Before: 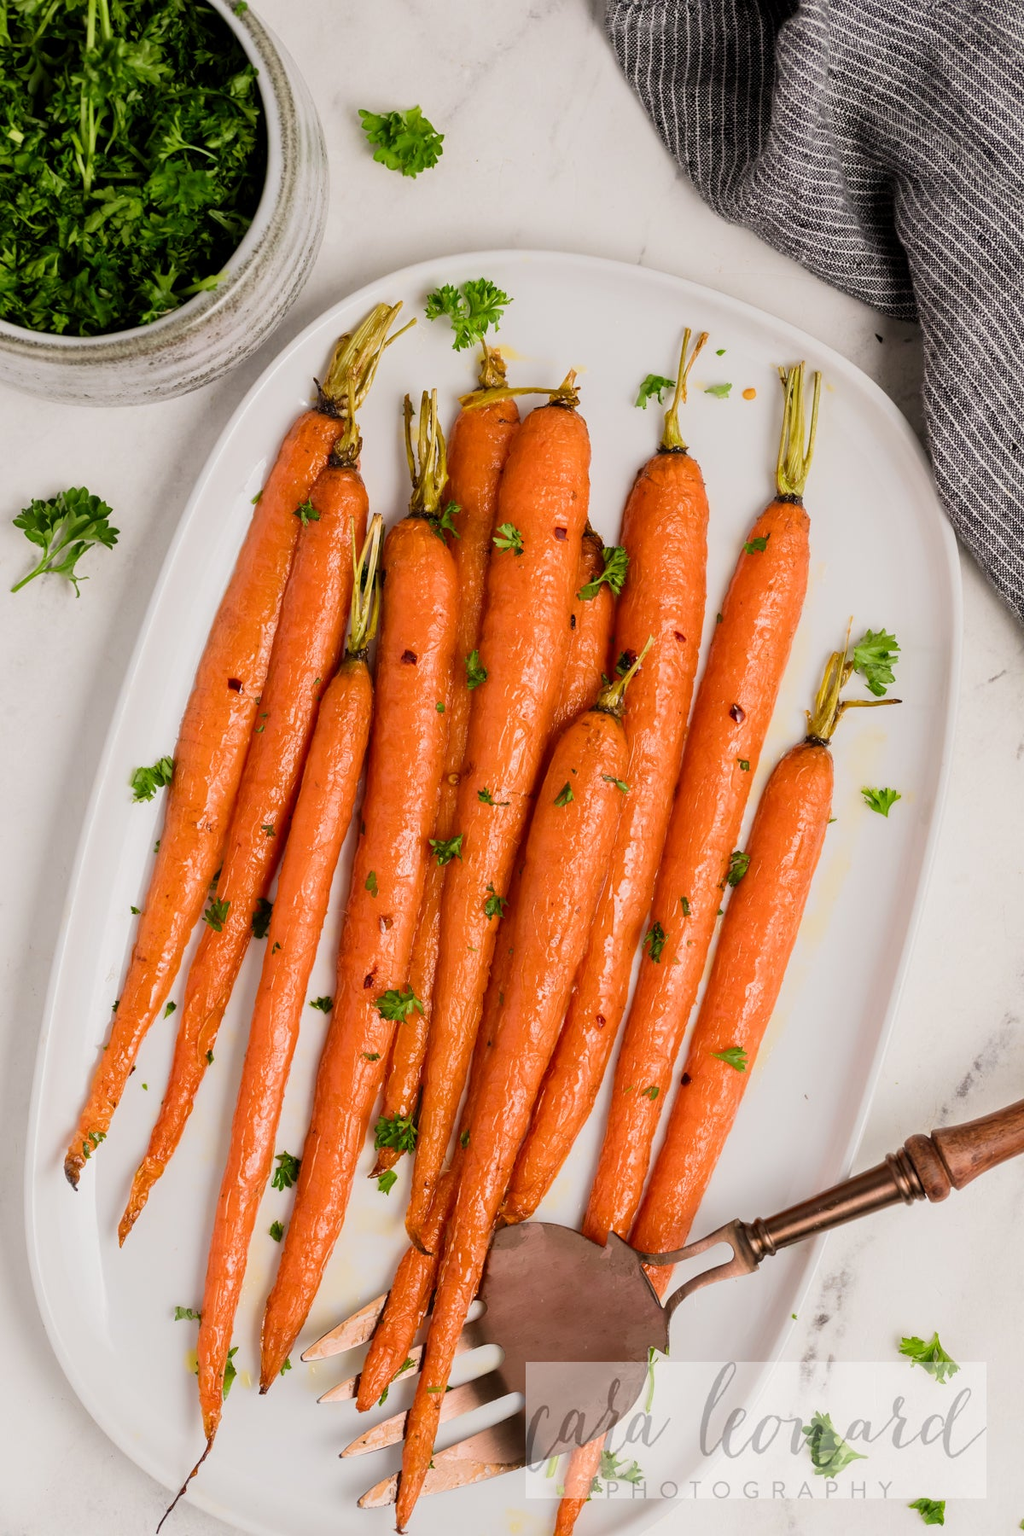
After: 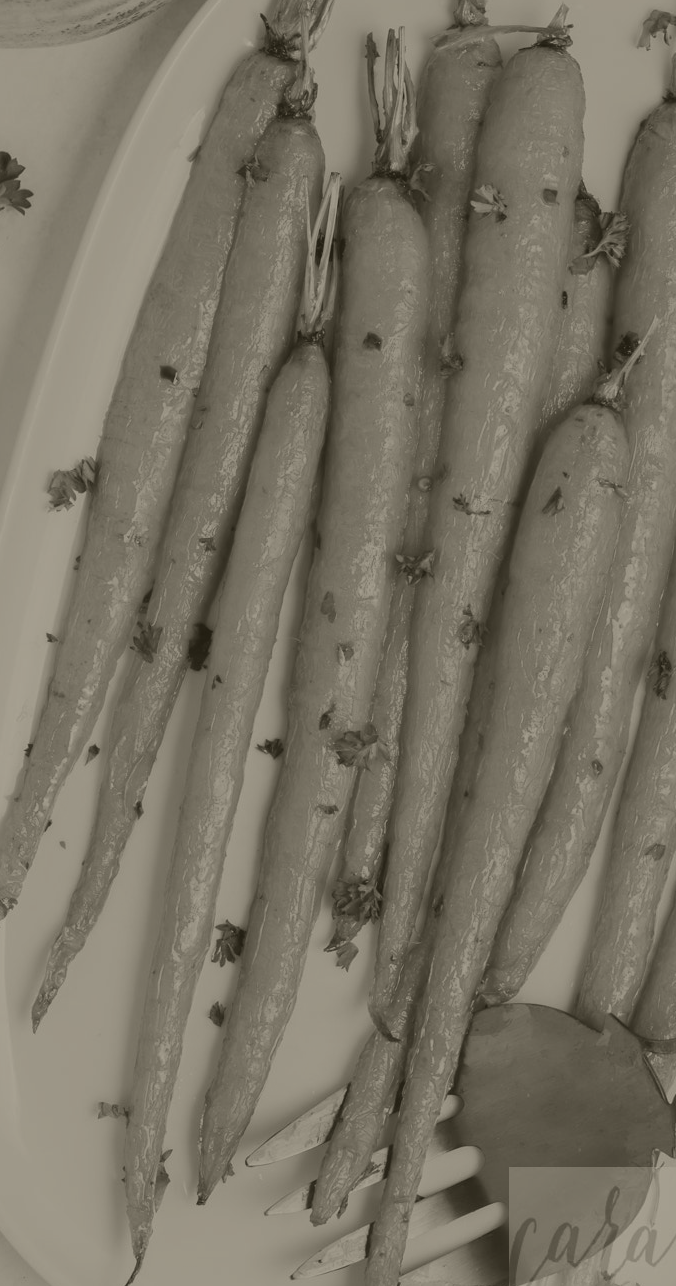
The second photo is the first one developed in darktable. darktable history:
crop: left 8.966%, top 23.852%, right 34.699%, bottom 4.703%
white balance: red 1.05, blue 1.072
colorize: hue 41.44°, saturation 22%, source mix 60%, lightness 10.61%
